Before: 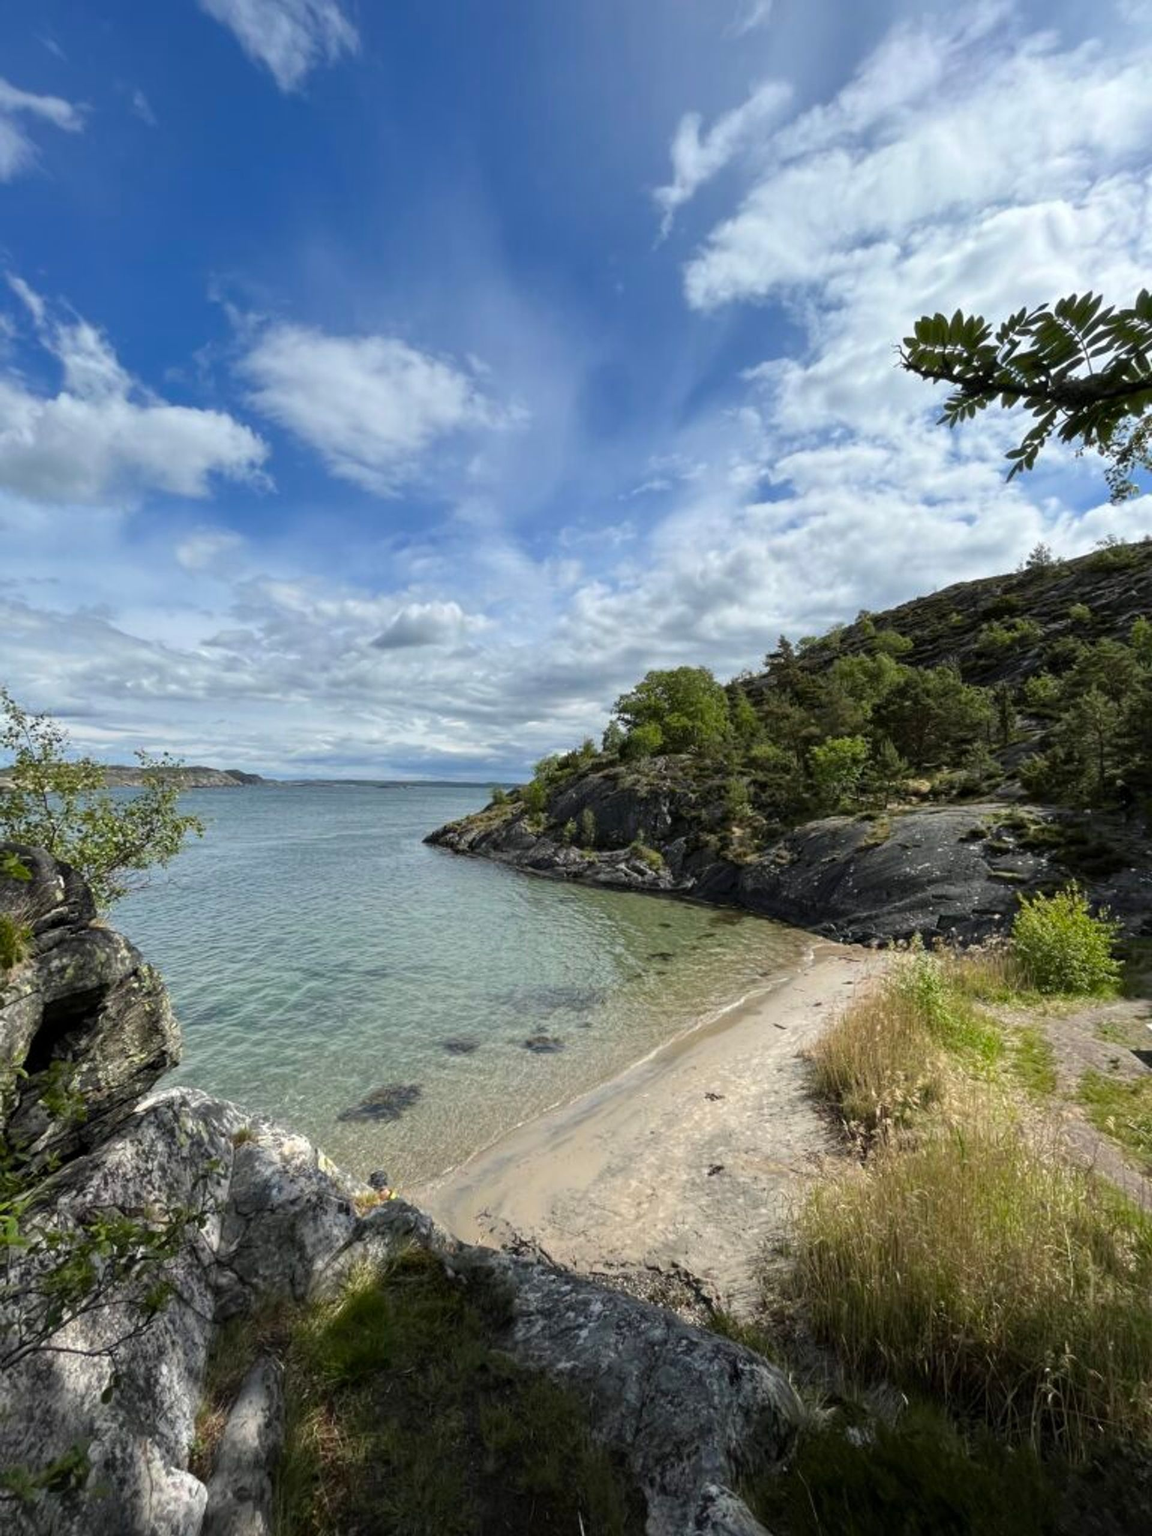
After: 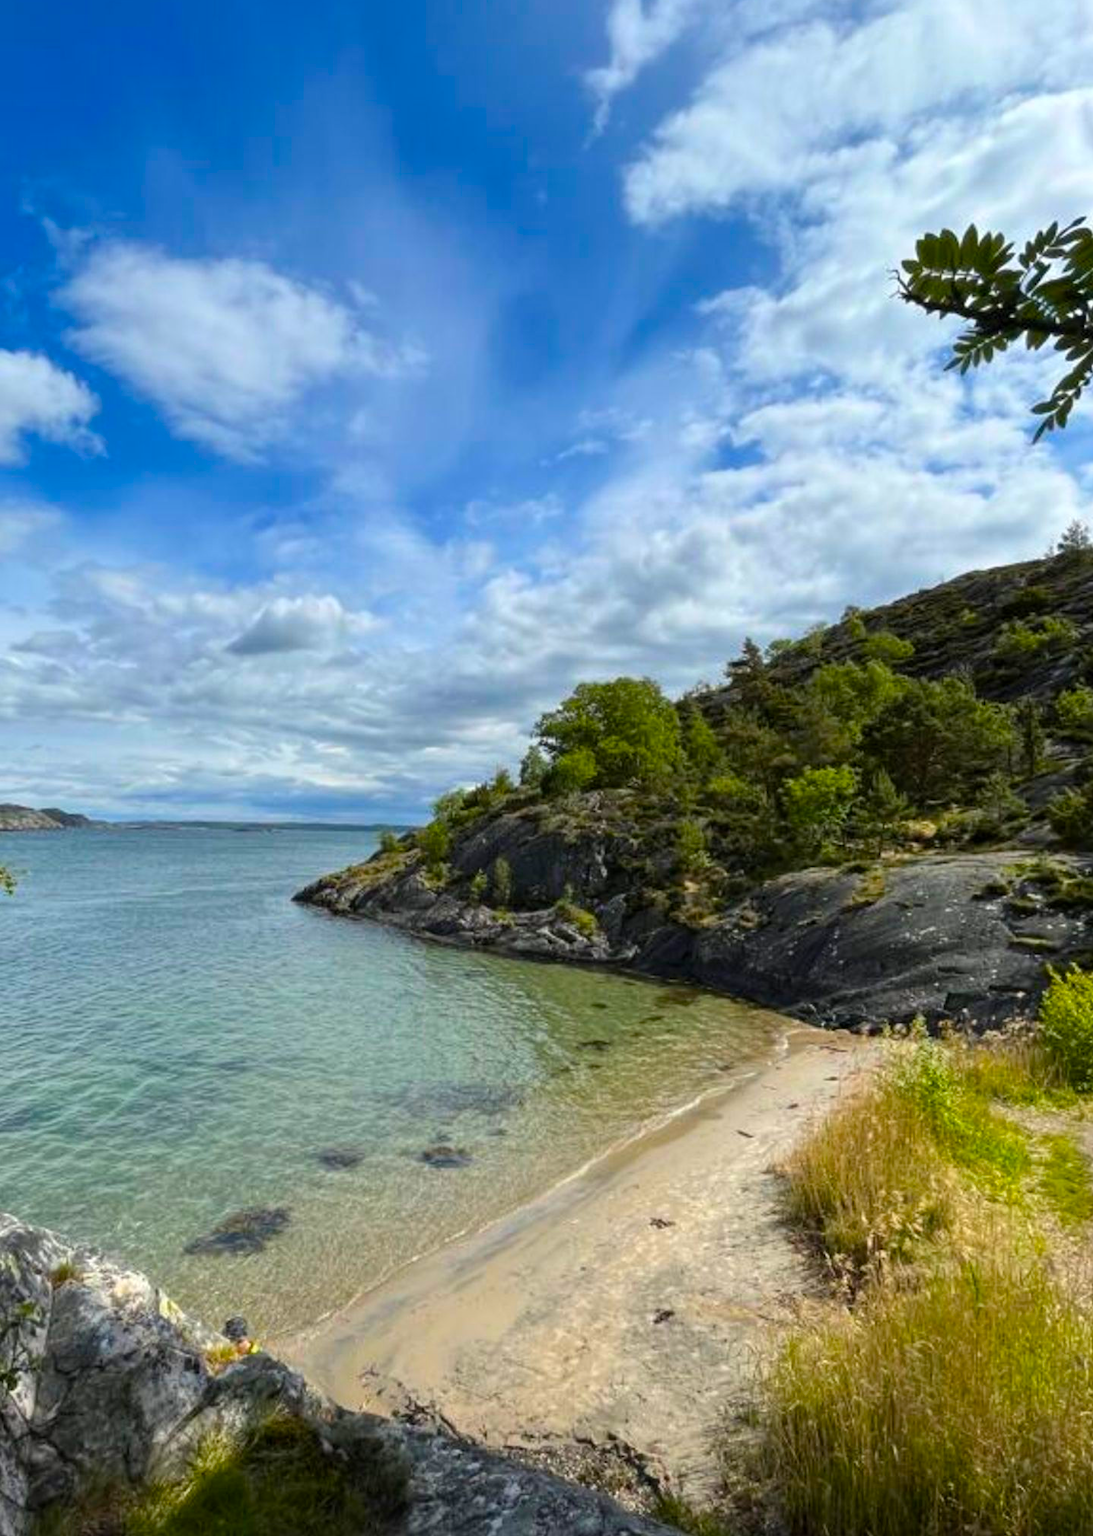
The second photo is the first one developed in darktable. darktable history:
color balance rgb: perceptual saturation grading › global saturation 30%, global vibrance 30%
crop: left 16.768%, top 8.653%, right 8.362%, bottom 12.485%
